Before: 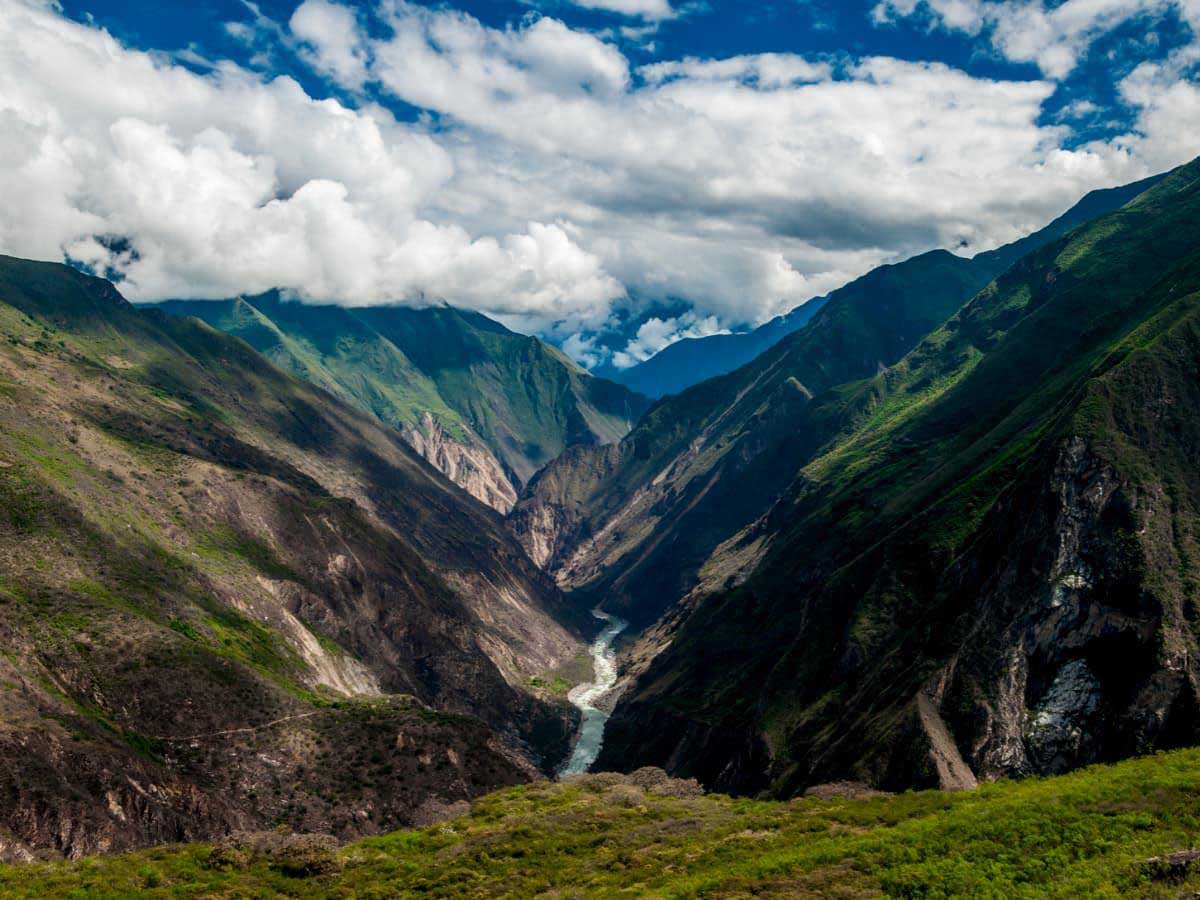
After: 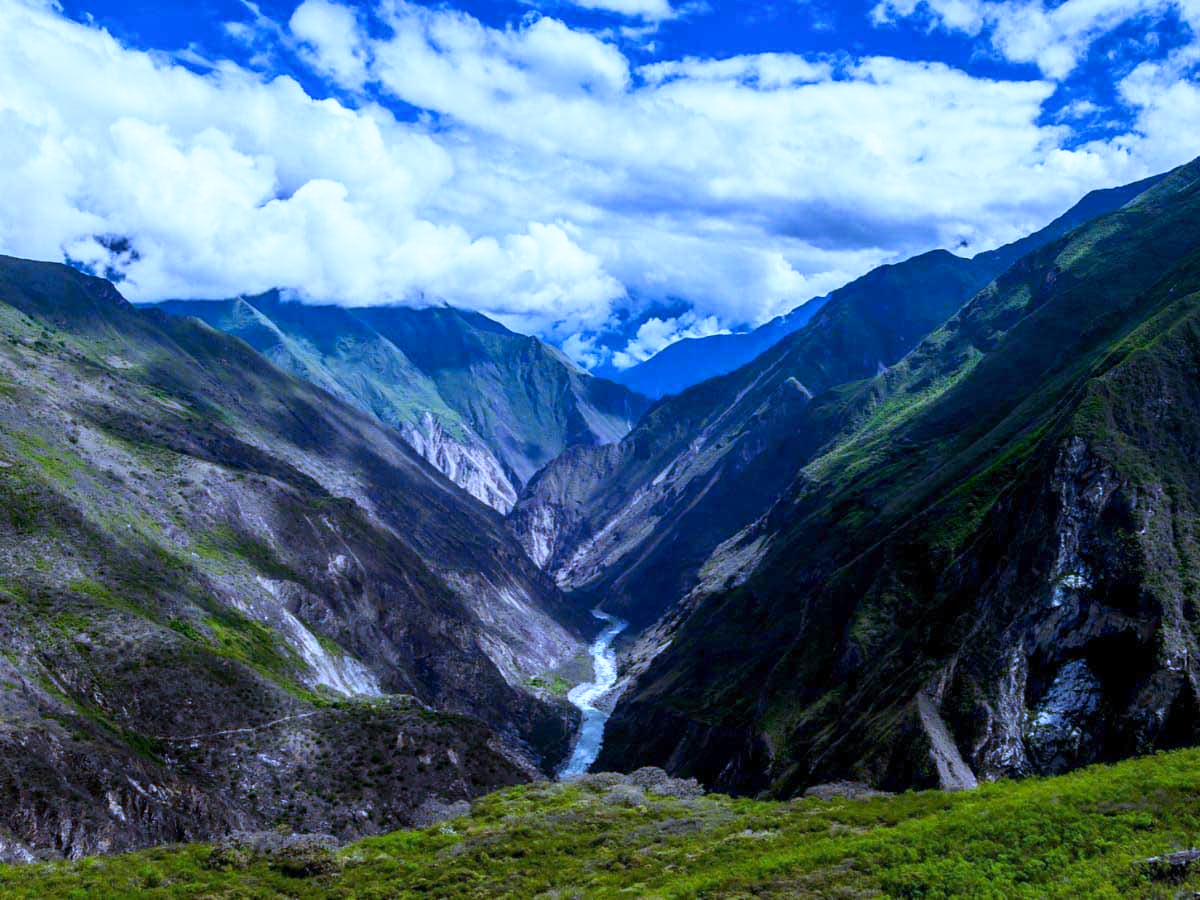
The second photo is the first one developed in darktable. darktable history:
tone equalizer: on, module defaults
white balance: red 0.766, blue 1.537
base curve: curves: ch0 [(0, 0) (0.688, 0.865) (1, 1)], preserve colors none
exposure: compensate highlight preservation false
